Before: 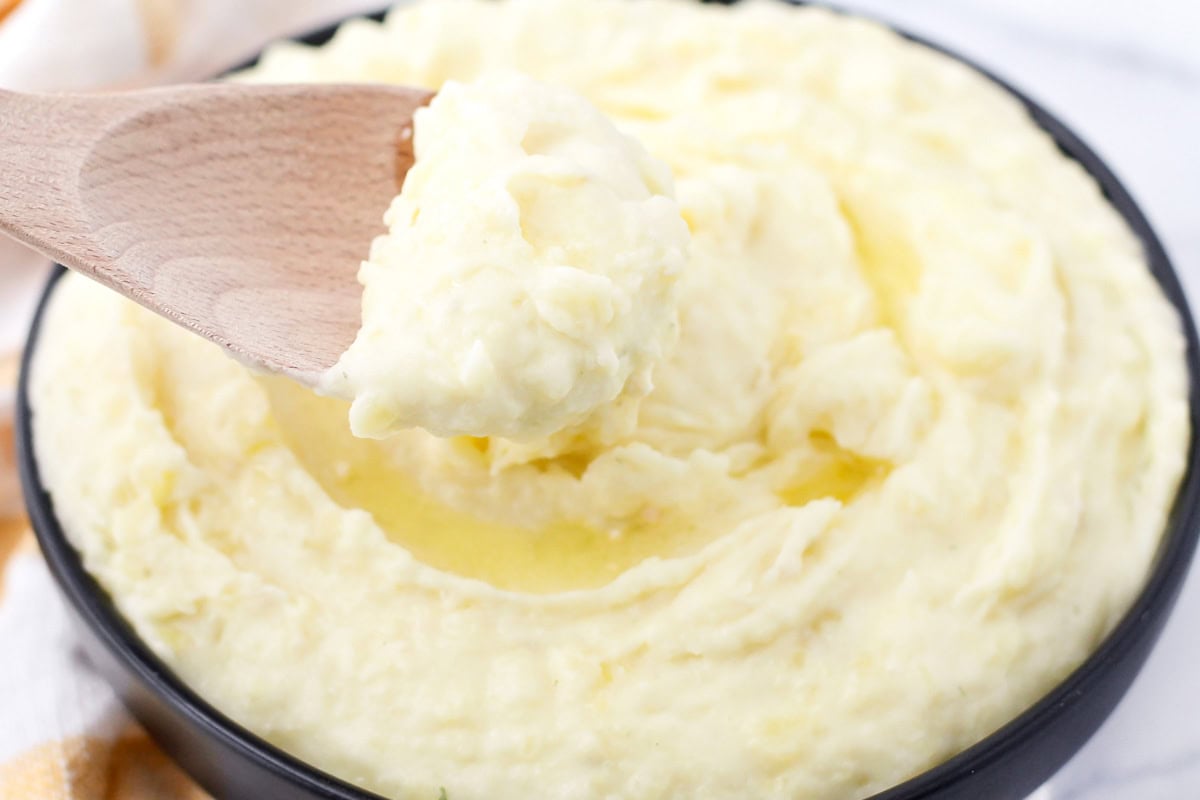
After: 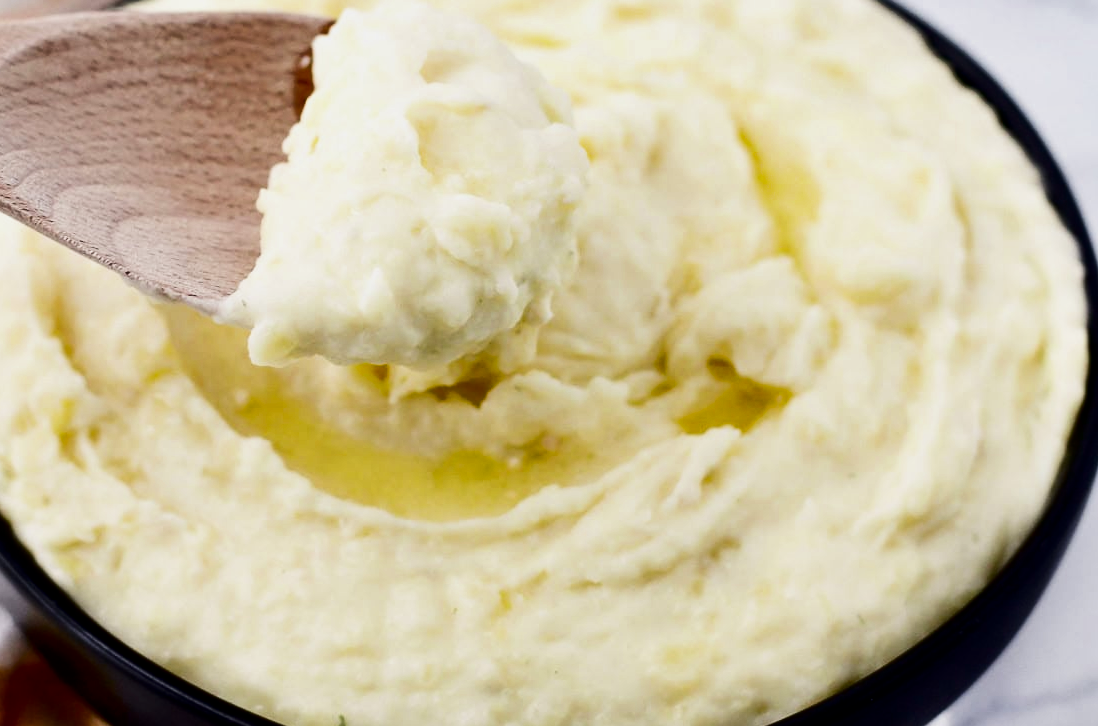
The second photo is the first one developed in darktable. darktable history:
shadows and highlights: shadows 33.46, highlights -46.27, compress 49.72%, soften with gaussian
filmic rgb: black relative exposure -5.37 EV, white relative exposure 2.86 EV, dynamic range scaling -38.07%, hardness 3.99, contrast 1.617, highlights saturation mix -1.38%
crop and rotate: left 8.453%, top 9.19%
contrast brightness saturation: contrast 0.088, brightness -0.604, saturation 0.168
